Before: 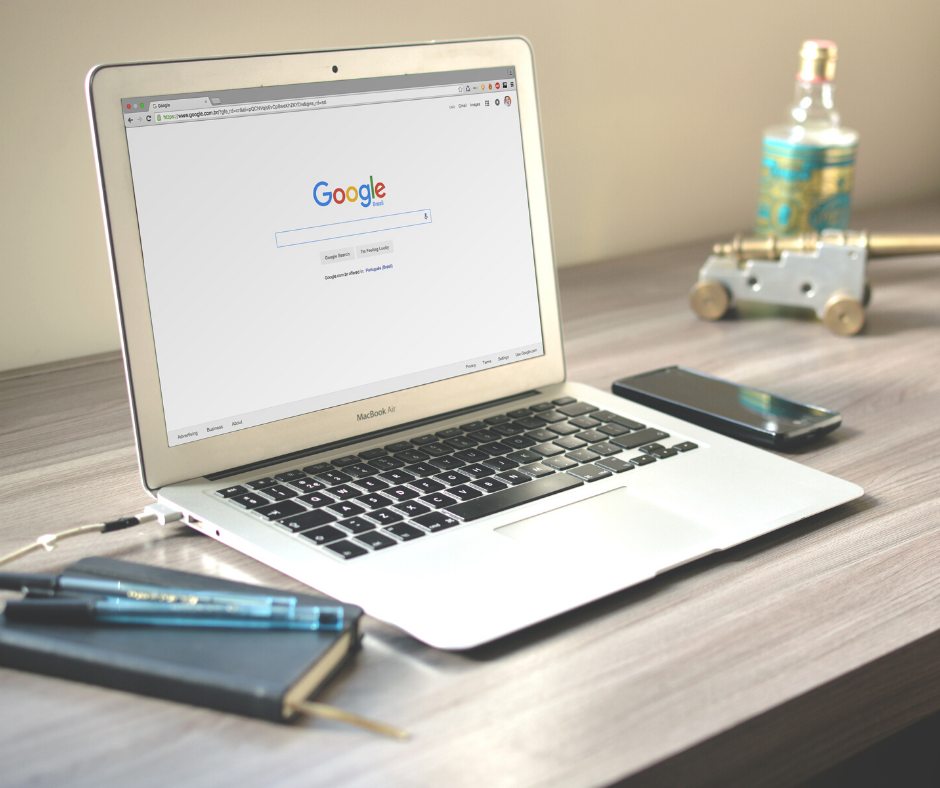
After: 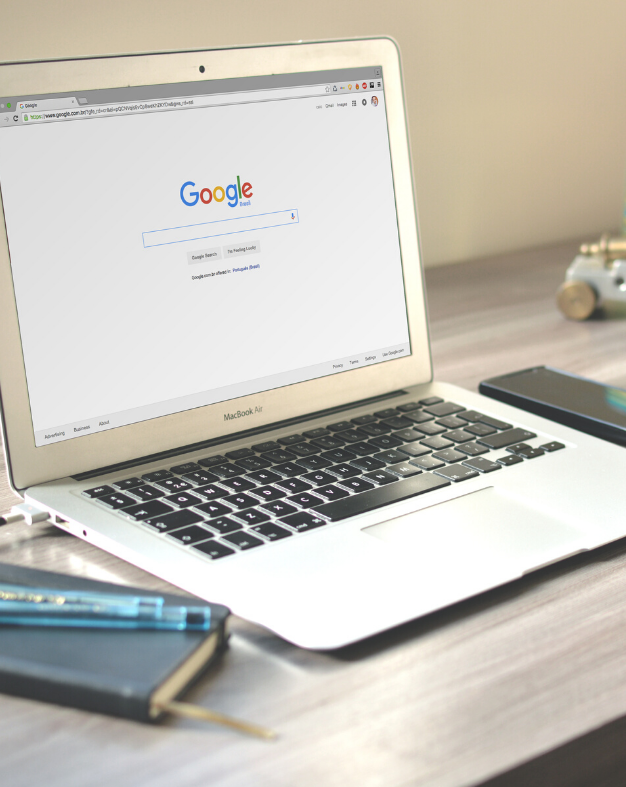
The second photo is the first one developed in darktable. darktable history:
crop and rotate: left 14.361%, right 18.98%
